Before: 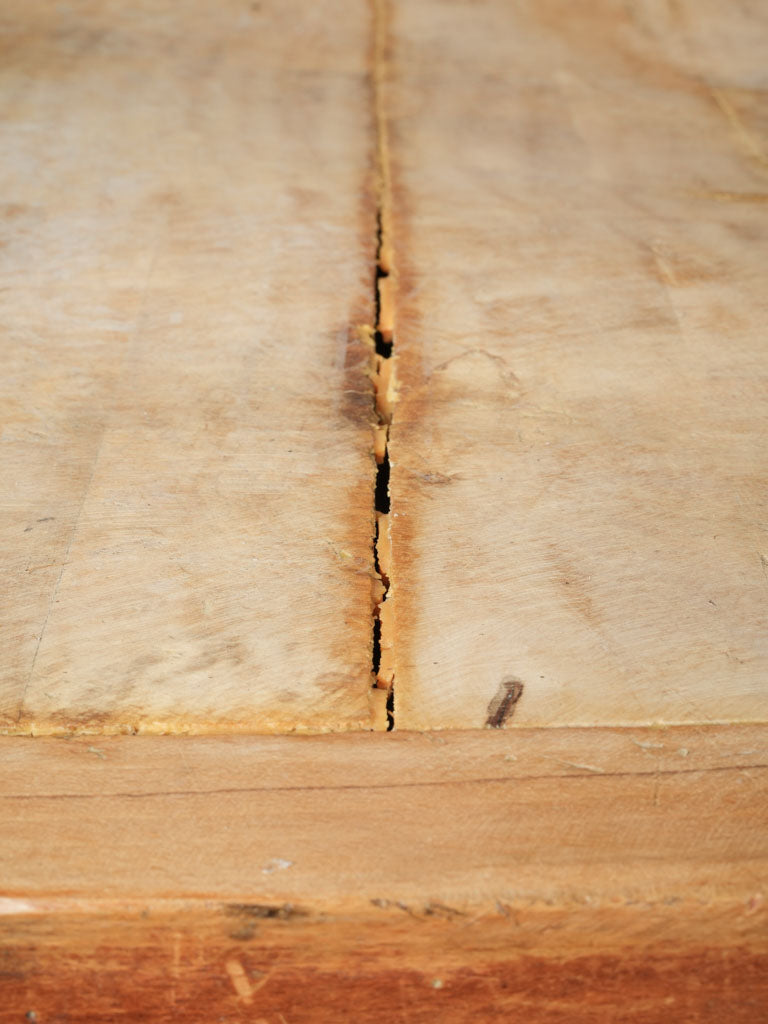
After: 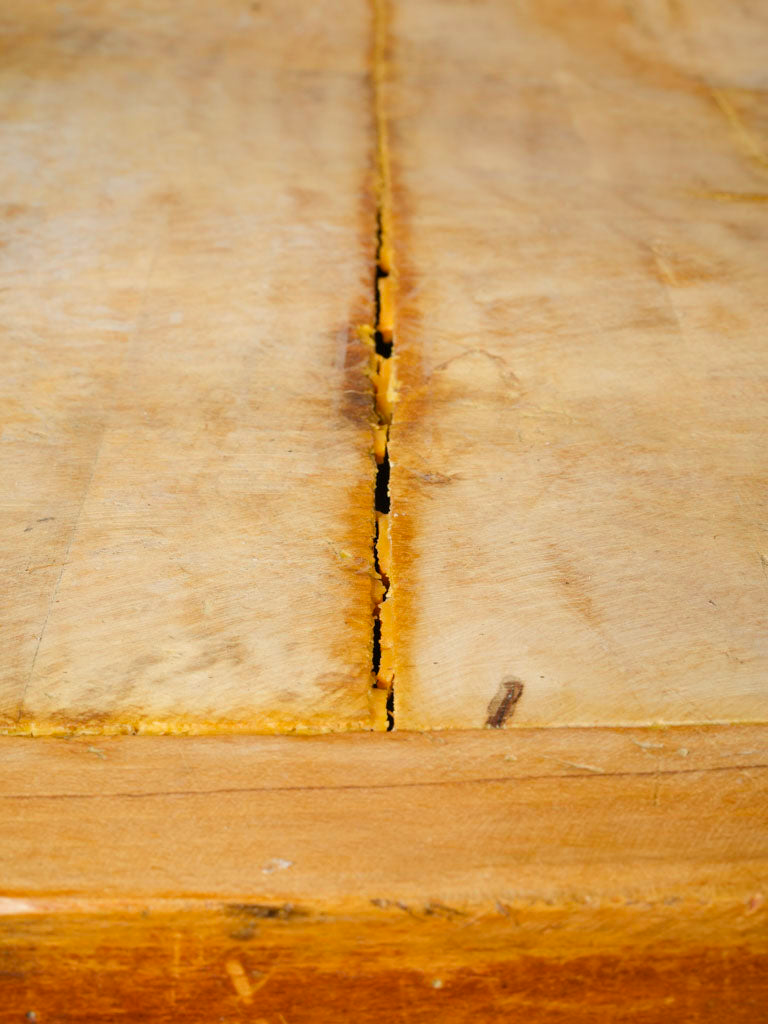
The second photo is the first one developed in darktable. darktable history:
color balance rgb: perceptual saturation grading › global saturation 30.317%, global vibrance 24.312%
